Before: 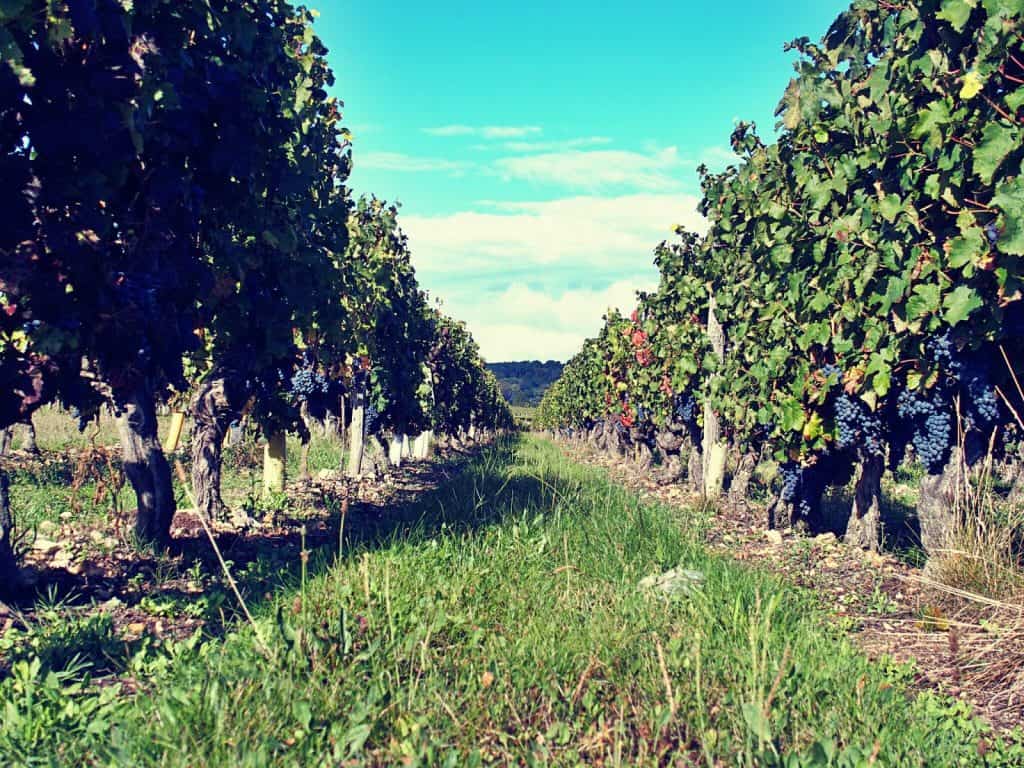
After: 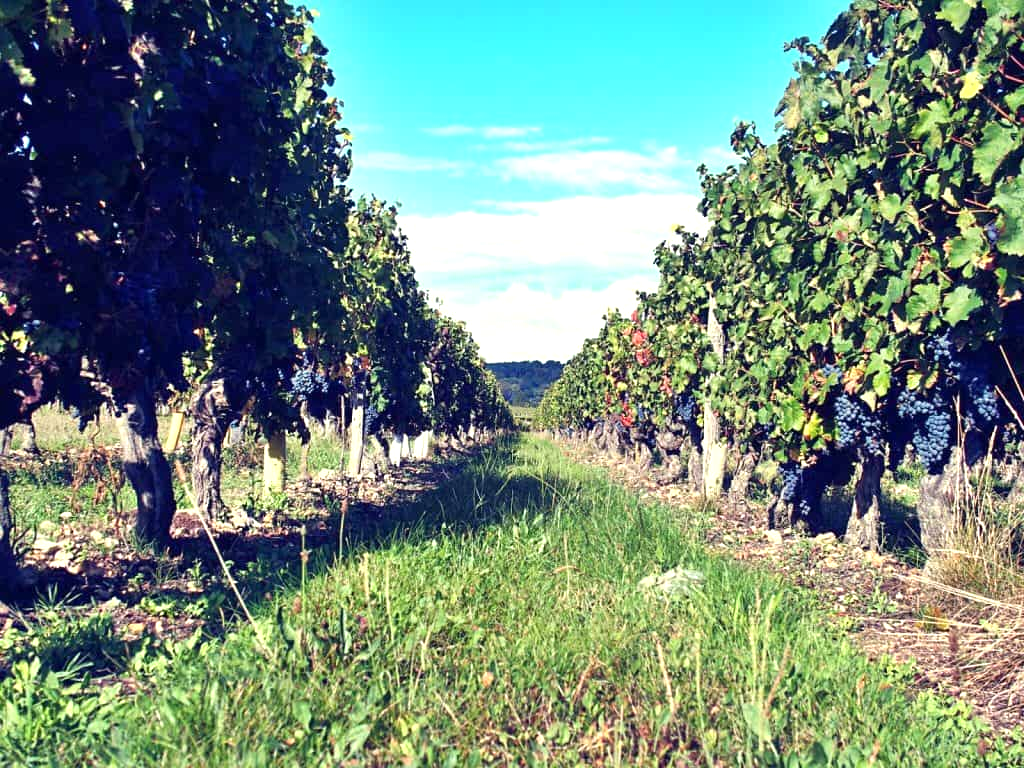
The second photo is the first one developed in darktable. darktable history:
white balance: emerald 1
exposure: exposure 0.493 EV, compensate highlight preservation false
